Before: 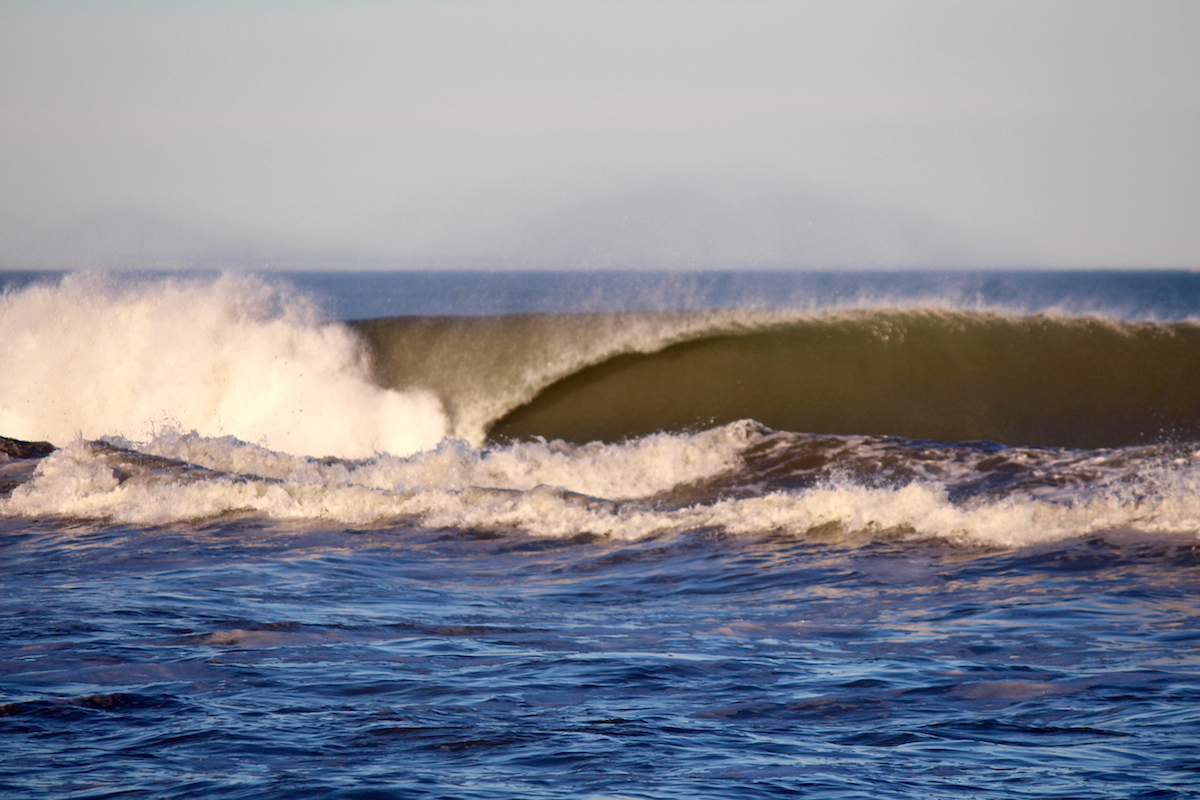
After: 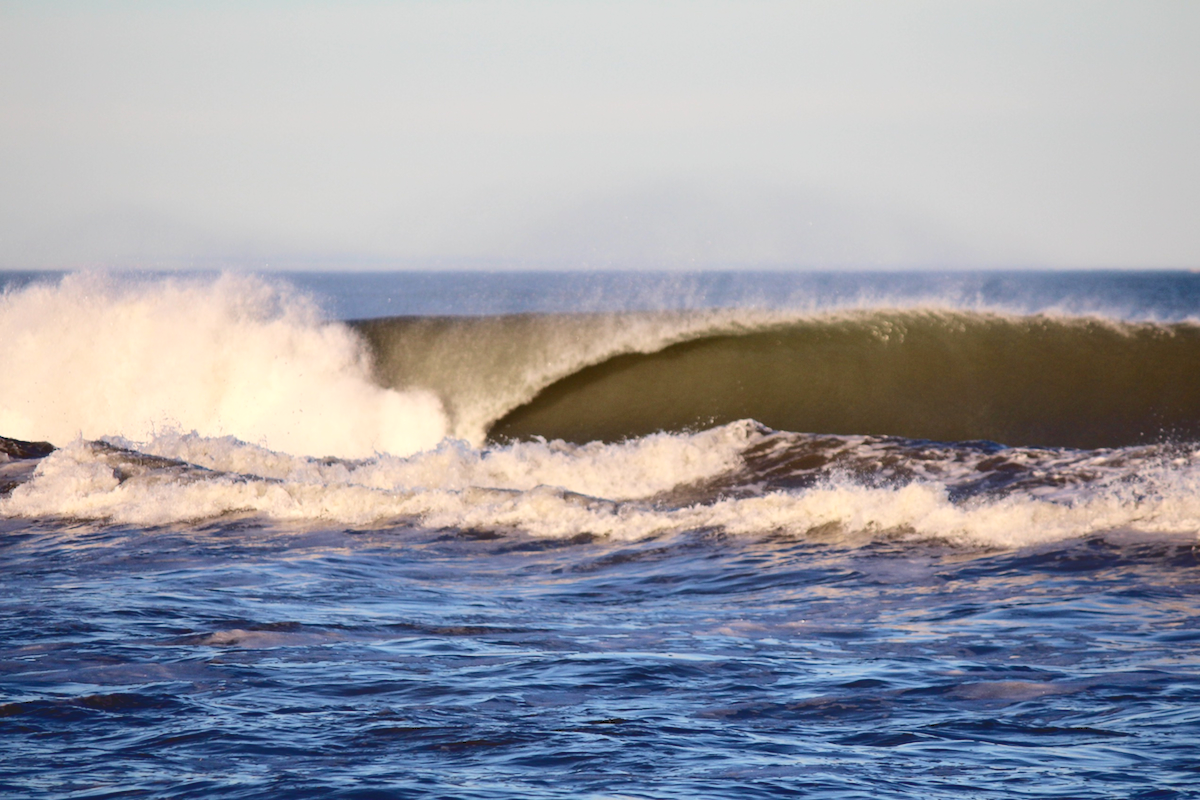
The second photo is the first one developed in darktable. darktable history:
tone curve: curves: ch0 [(0, 0) (0.003, 0.112) (0.011, 0.115) (0.025, 0.111) (0.044, 0.114) (0.069, 0.126) (0.1, 0.144) (0.136, 0.164) (0.177, 0.196) (0.224, 0.249) (0.277, 0.316) (0.335, 0.401) (0.399, 0.487) (0.468, 0.571) (0.543, 0.647) (0.623, 0.728) (0.709, 0.795) (0.801, 0.866) (0.898, 0.933) (1, 1)], color space Lab, independent channels, preserve colors none
